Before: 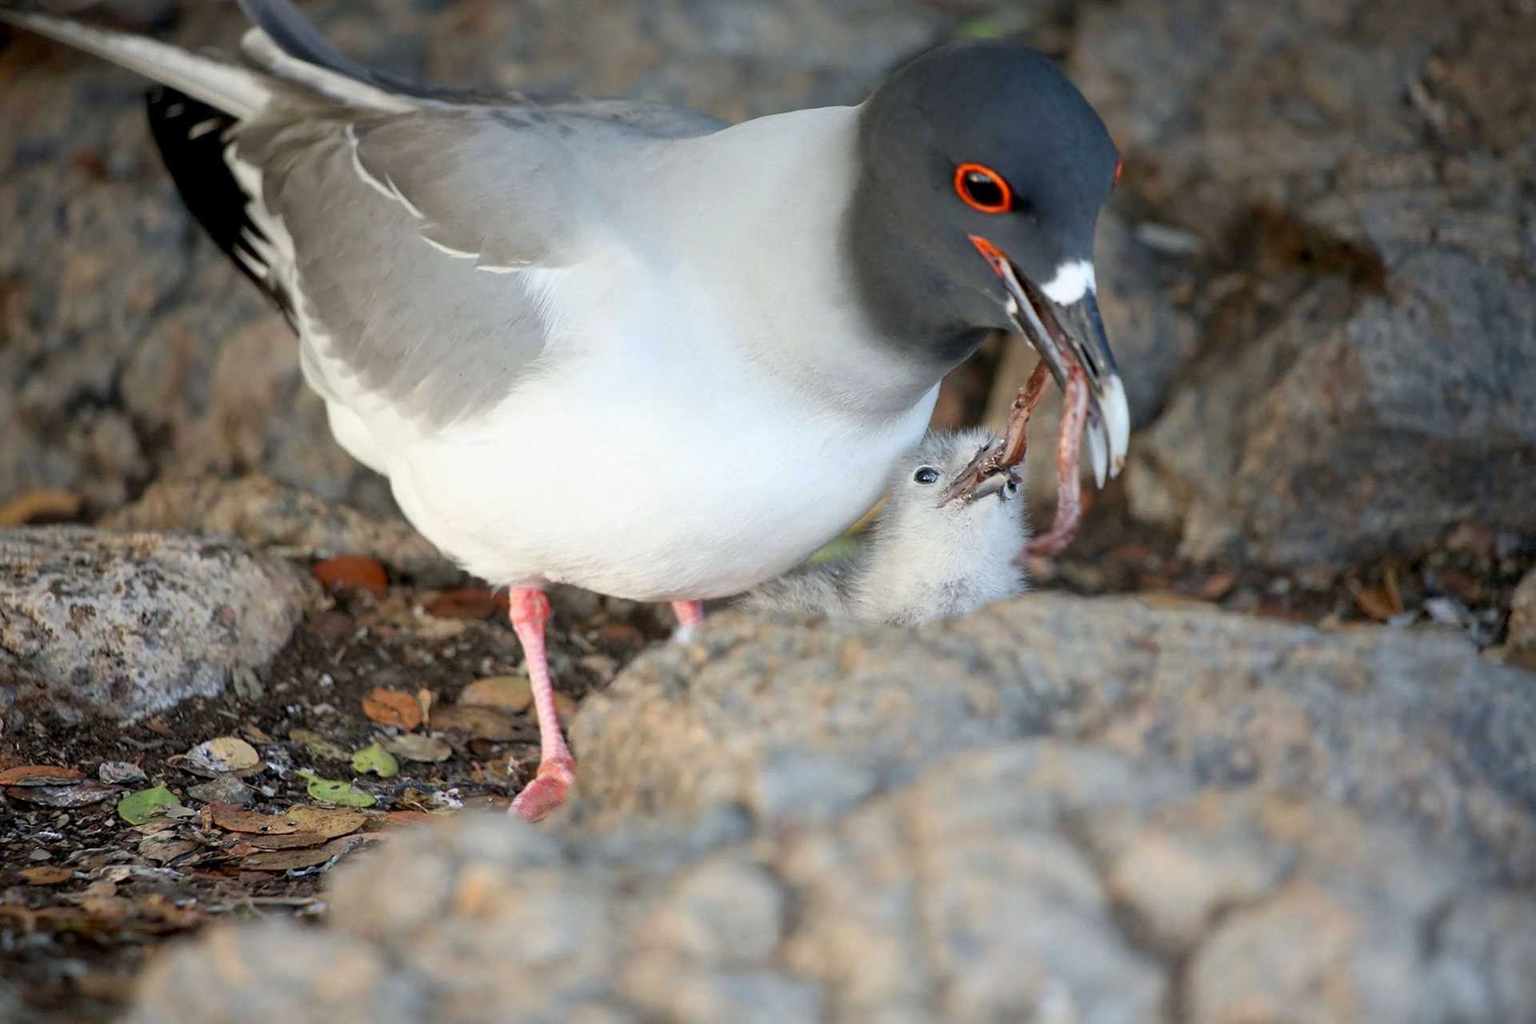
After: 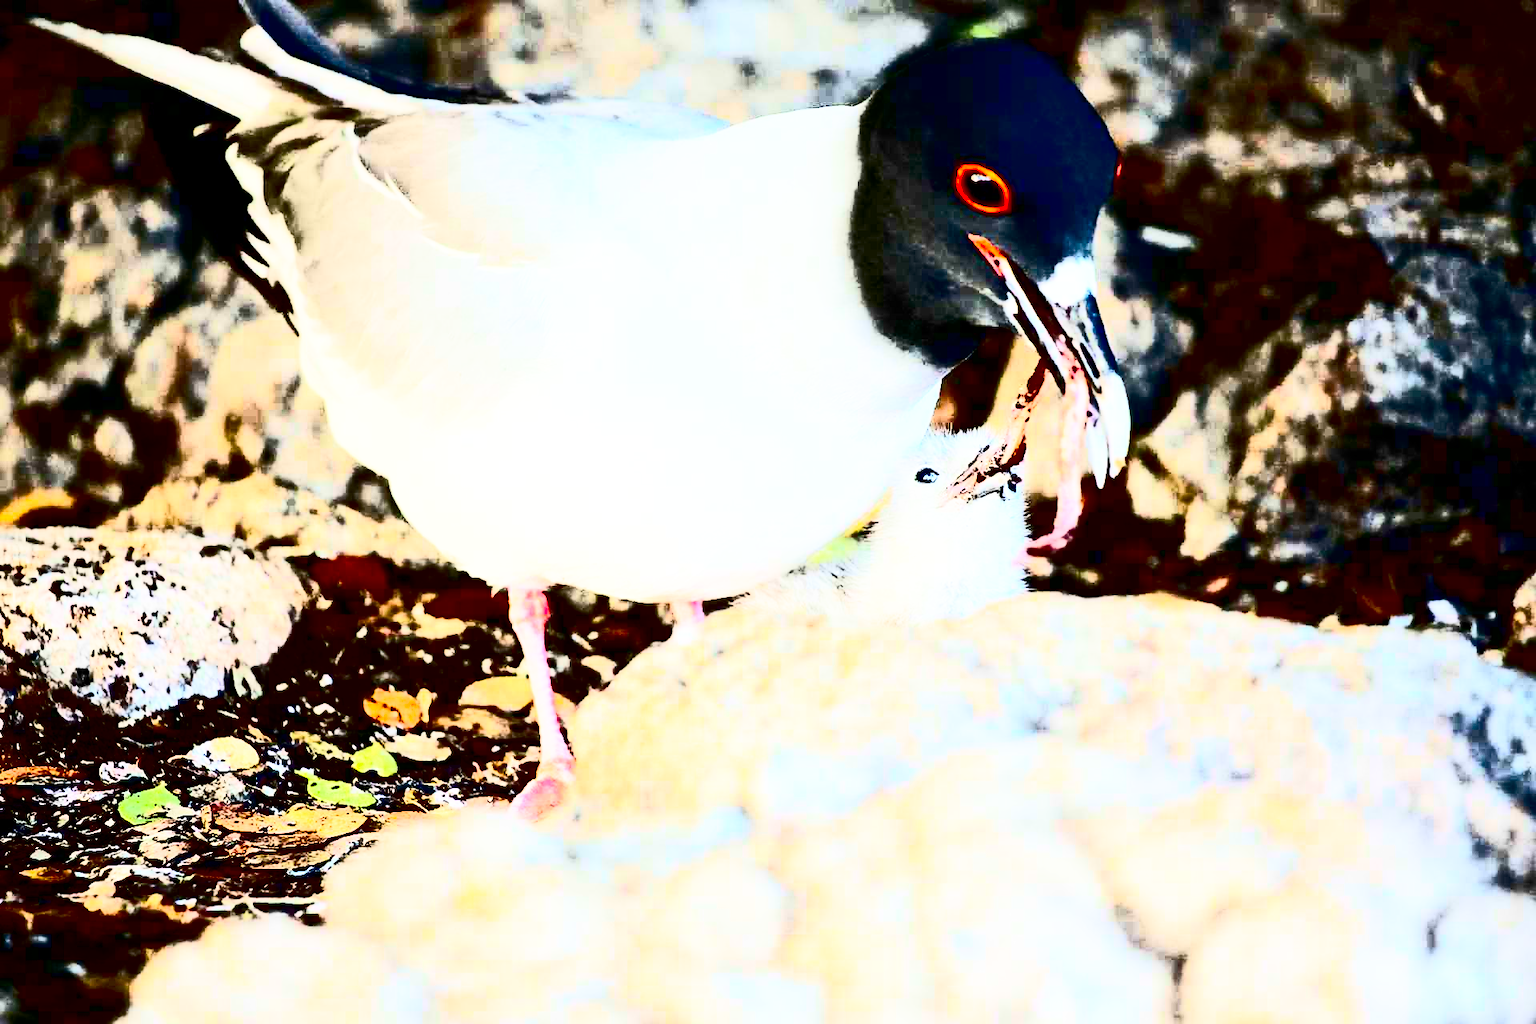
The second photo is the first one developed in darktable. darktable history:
exposure: black level correction 0.001, exposure 0.499 EV, compensate exposure bias true, compensate highlight preservation false
tone curve: curves: ch0 [(0, 0) (0.427, 0.375) (0.616, 0.801) (1, 1)], color space Lab, independent channels, preserve colors none
base curve: curves: ch0 [(0, 0) (0.028, 0.03) (0.121, 0.232) (0.46, 0.748) (0.859, 0.968) (1, 1)], preserve colors none
contrast brightness saturation: contrast 0.769, brightness -0.987, saturation 0.987
